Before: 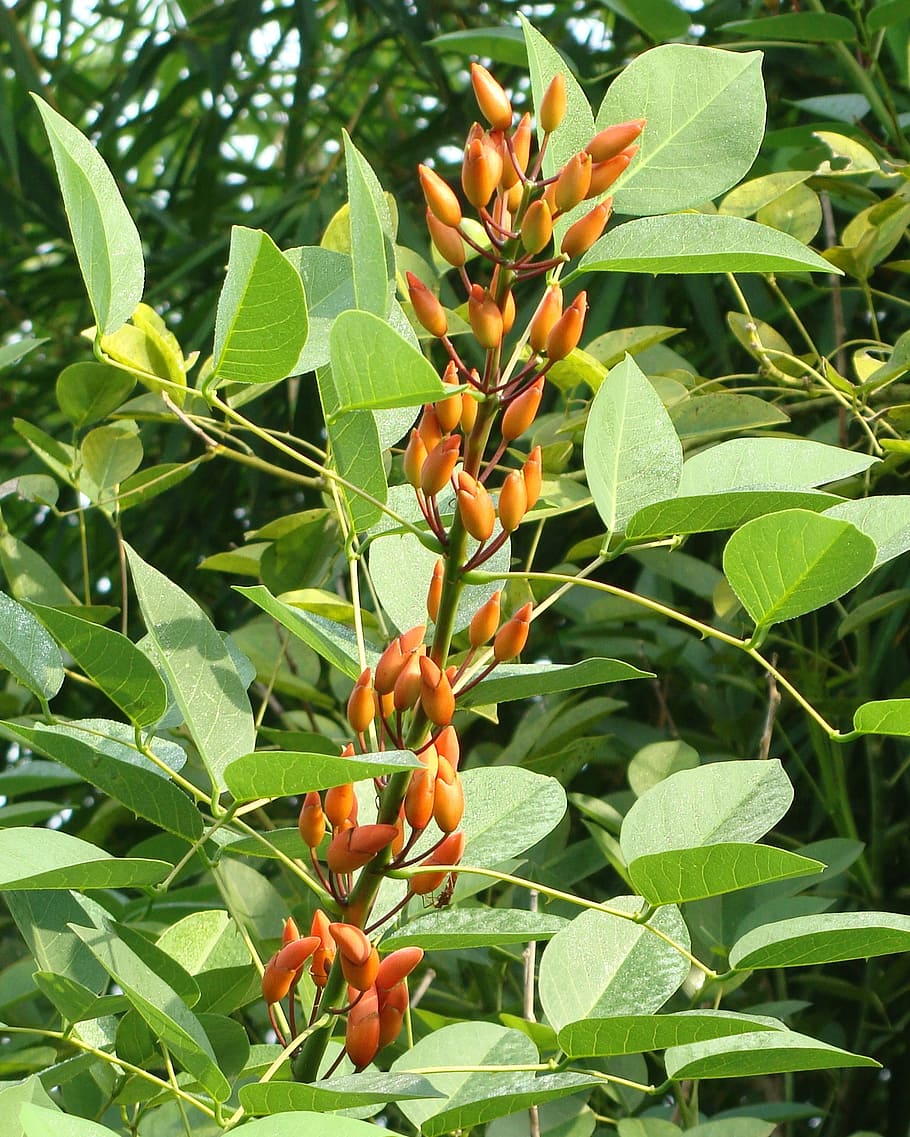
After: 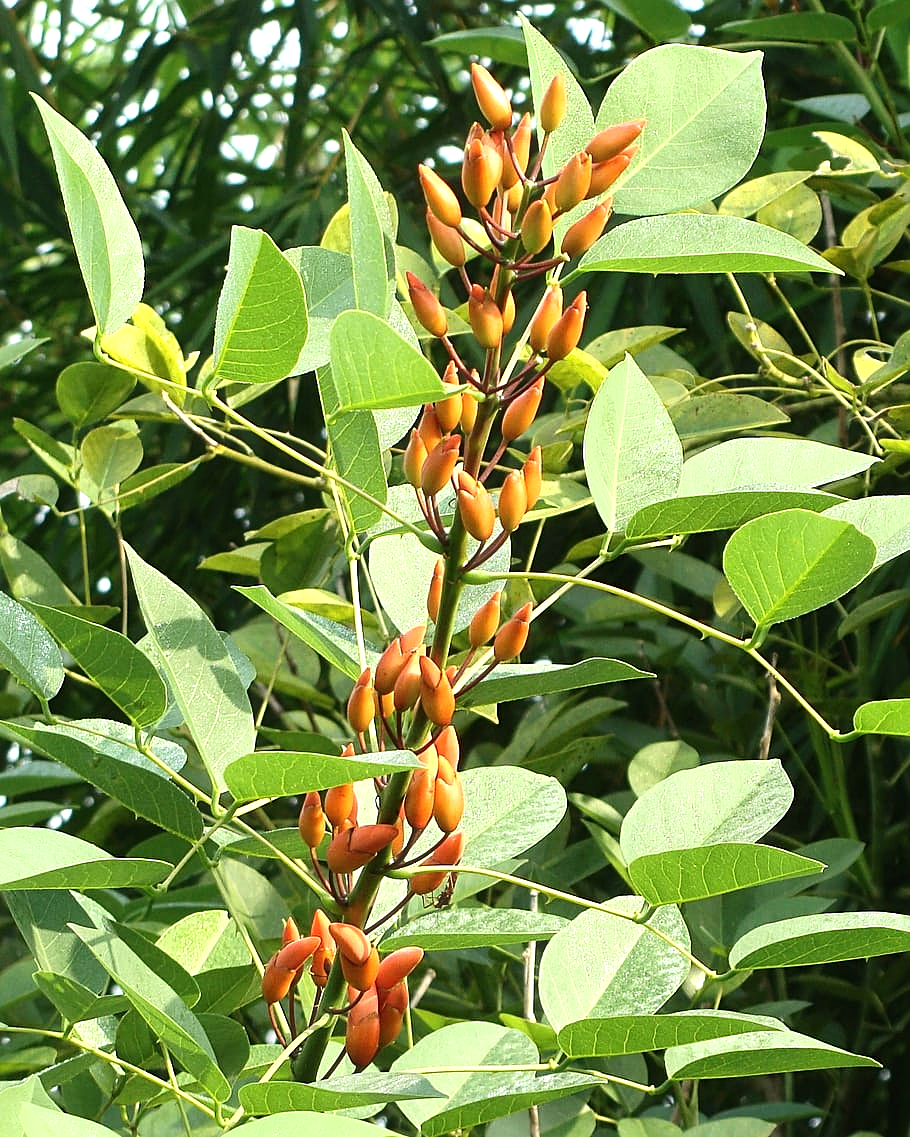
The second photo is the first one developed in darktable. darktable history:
sharpen: radius 2.505, amount 0.323
exposure: compensate highlight preservation false
haze removal: strength -0.044, compatibility mode true, adaptive false
tone equalizer: -8 EV -0.39 EV, -7 EV -0.384 EV, -6 EV -0.326 EV, -5 EV -0.203 EV, -3 EV 0.211 EV, -2 EV 0.357 EV, -1 EV 0.365 EV, +0 EV 0.387 EV, edges refinement/feathering 500, mask exposure compensation -1.57 EV, preserve details no
